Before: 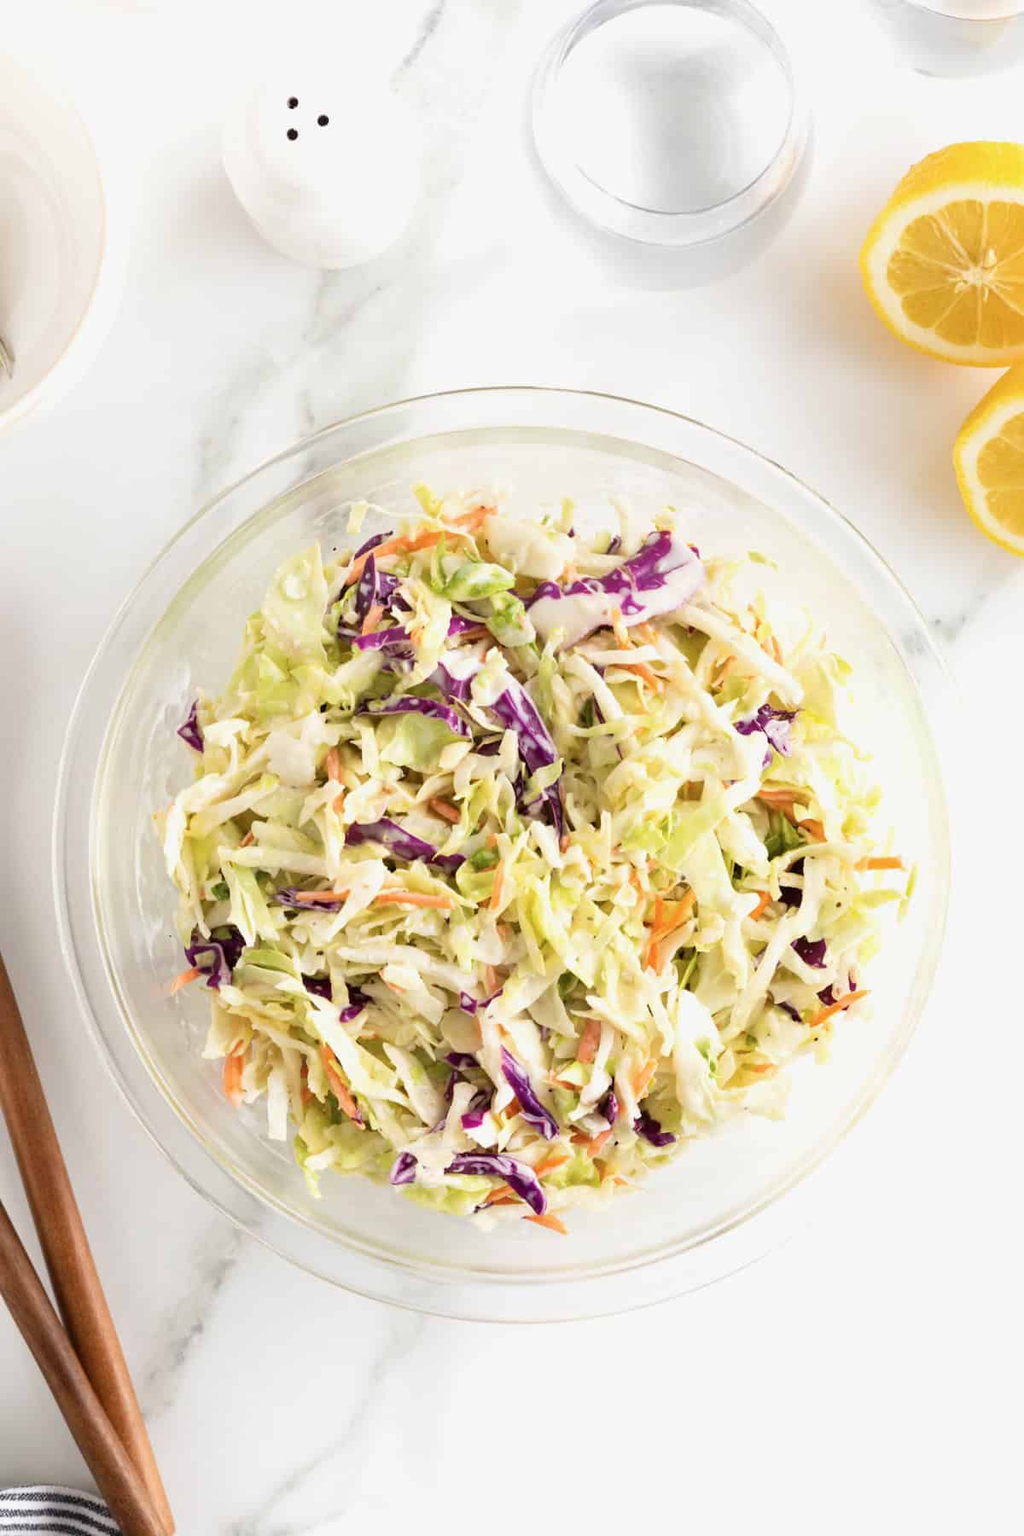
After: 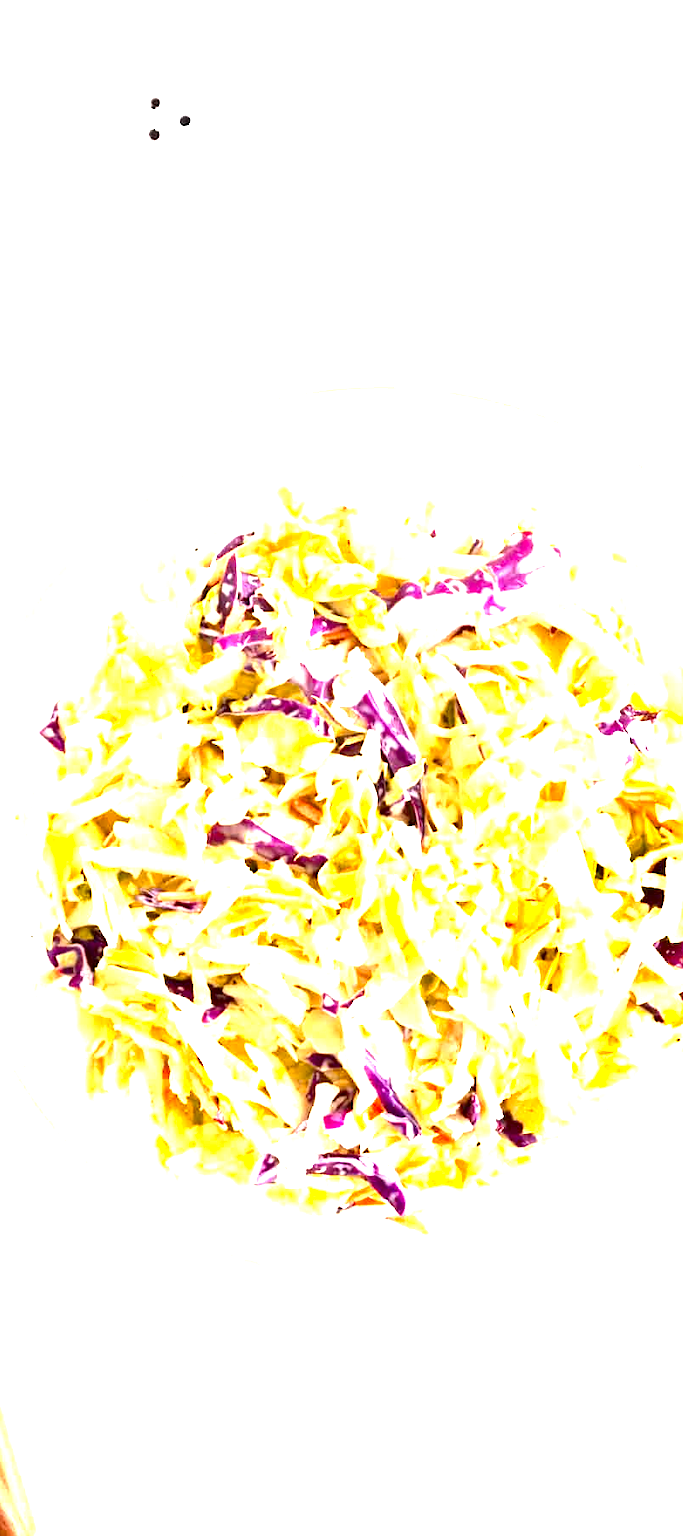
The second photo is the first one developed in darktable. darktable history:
color zones: curves: ch0 [(0, 0.499) (0.143, 0.5) (0.286, 0.5) (0.429, 0.476) (0.571, 0.284) (0.714, 0.243) (0.857, 0.449) (1, 0.499)]; ch1 [(0, 0.532) (0.143, 0.645) (0.286, 0.696) (0.429, 0.211) (0.571, 0.504) (0.714, 0.493) (0.857, 0.495) (1, 0.532)]; ch2 [(0, 0.5) (0.143, 0.5) (0.286, 0.427) (0.429, 0.324) (0.571, 0.5) (0.714, 0.5) (0.857, 0.5) (1, 0.5)]
exposure: black level correction 0.001, exposure 1.822 EV, compensate exposure bias true, compensate highlight preservation false
contrast brightness saturation: contrast 0.07, brightness -0.13, saturation 0.06
crop and rotate: left 13.537%, right 19.796%
